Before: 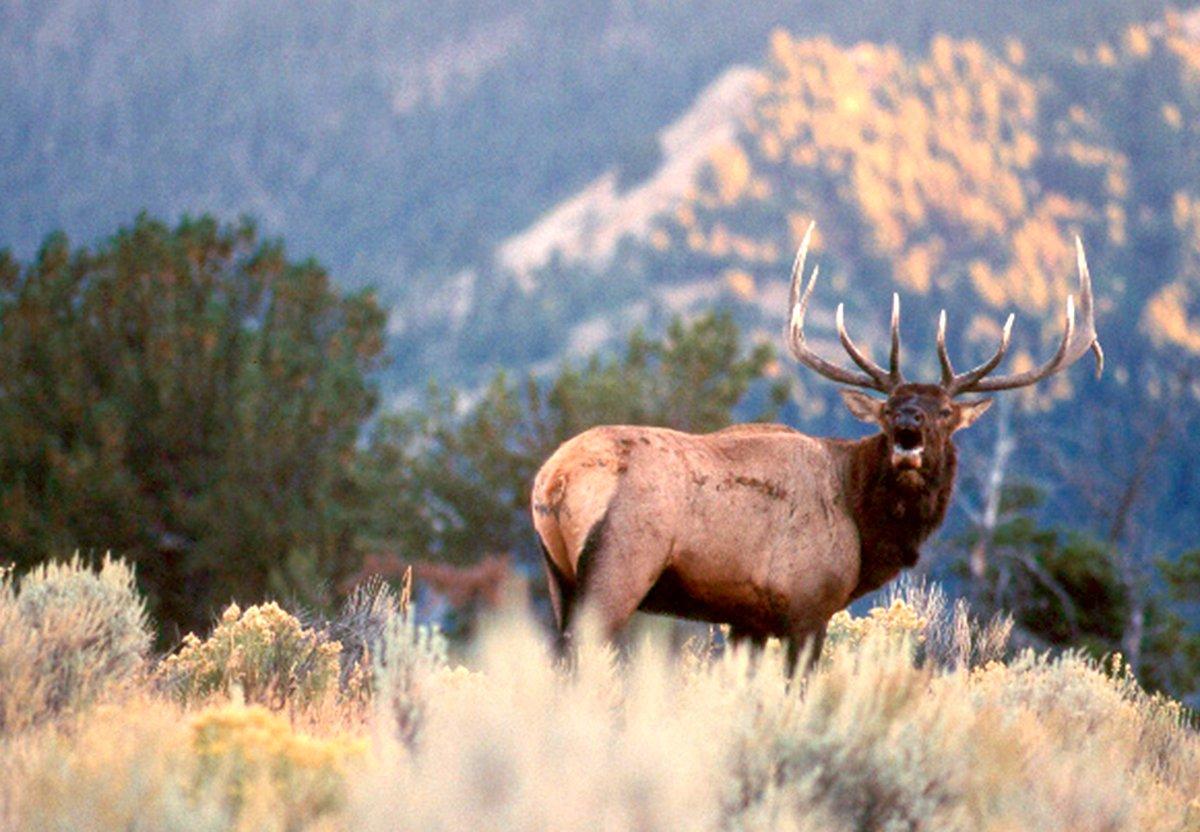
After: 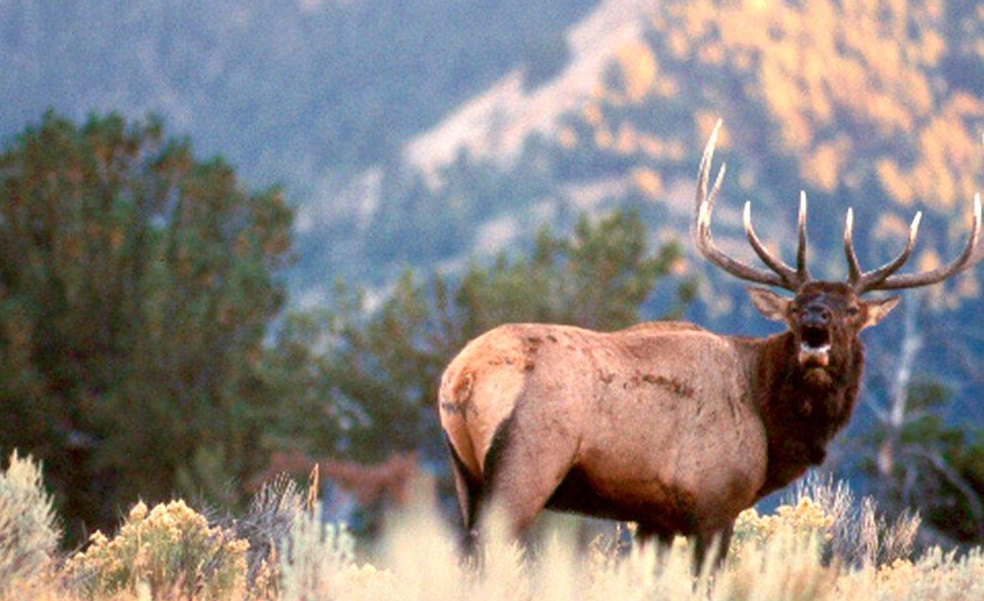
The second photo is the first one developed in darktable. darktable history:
crop: left 7.761%, top 12.283%, right 10.207%, bottom 15.413%
